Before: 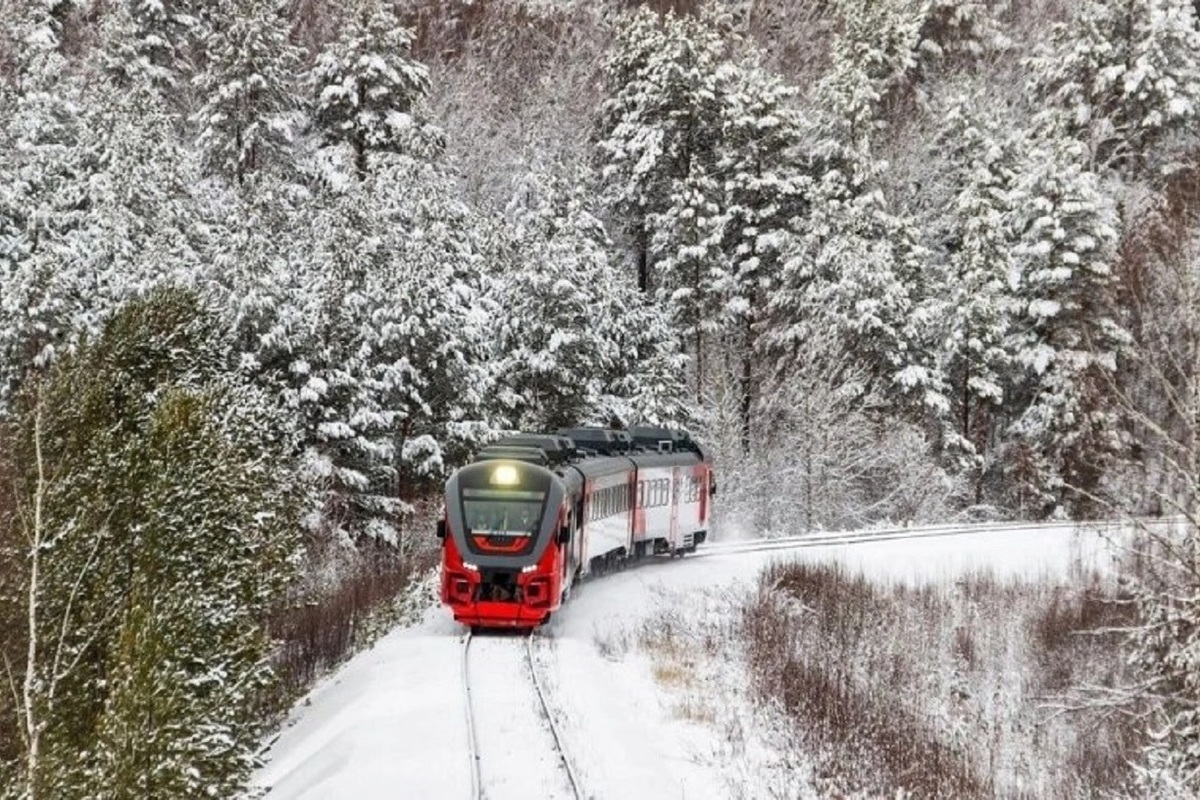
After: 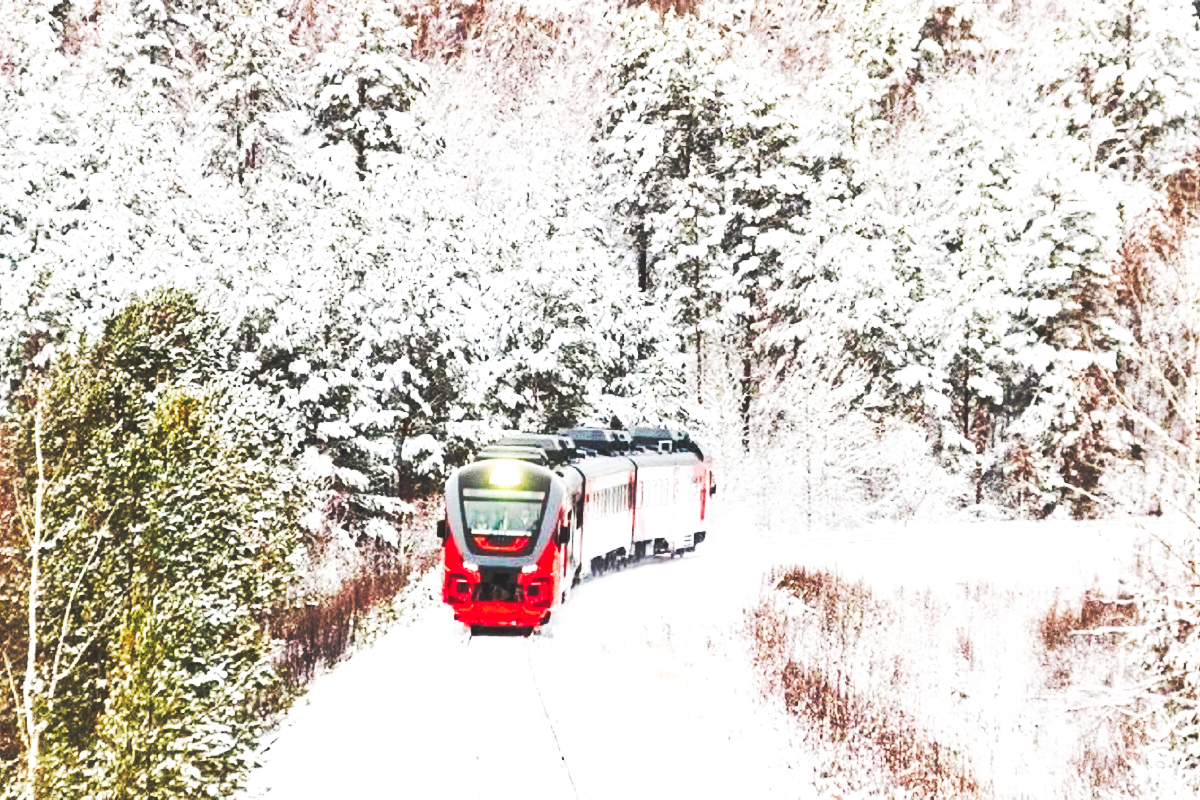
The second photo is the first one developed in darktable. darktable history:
exposure: black level correction 0, exposure 0.597 EV, compensate highlight preservation false
base curve: curves: ch0 [(0, 0.015) (0.085, 0.116) (0.134, 0.298) (0.19, 0.545) (0.296, 0.764) (0.599, 0.982) (1, 1)], preserve colors none
tone equalizer: on, module defaults
